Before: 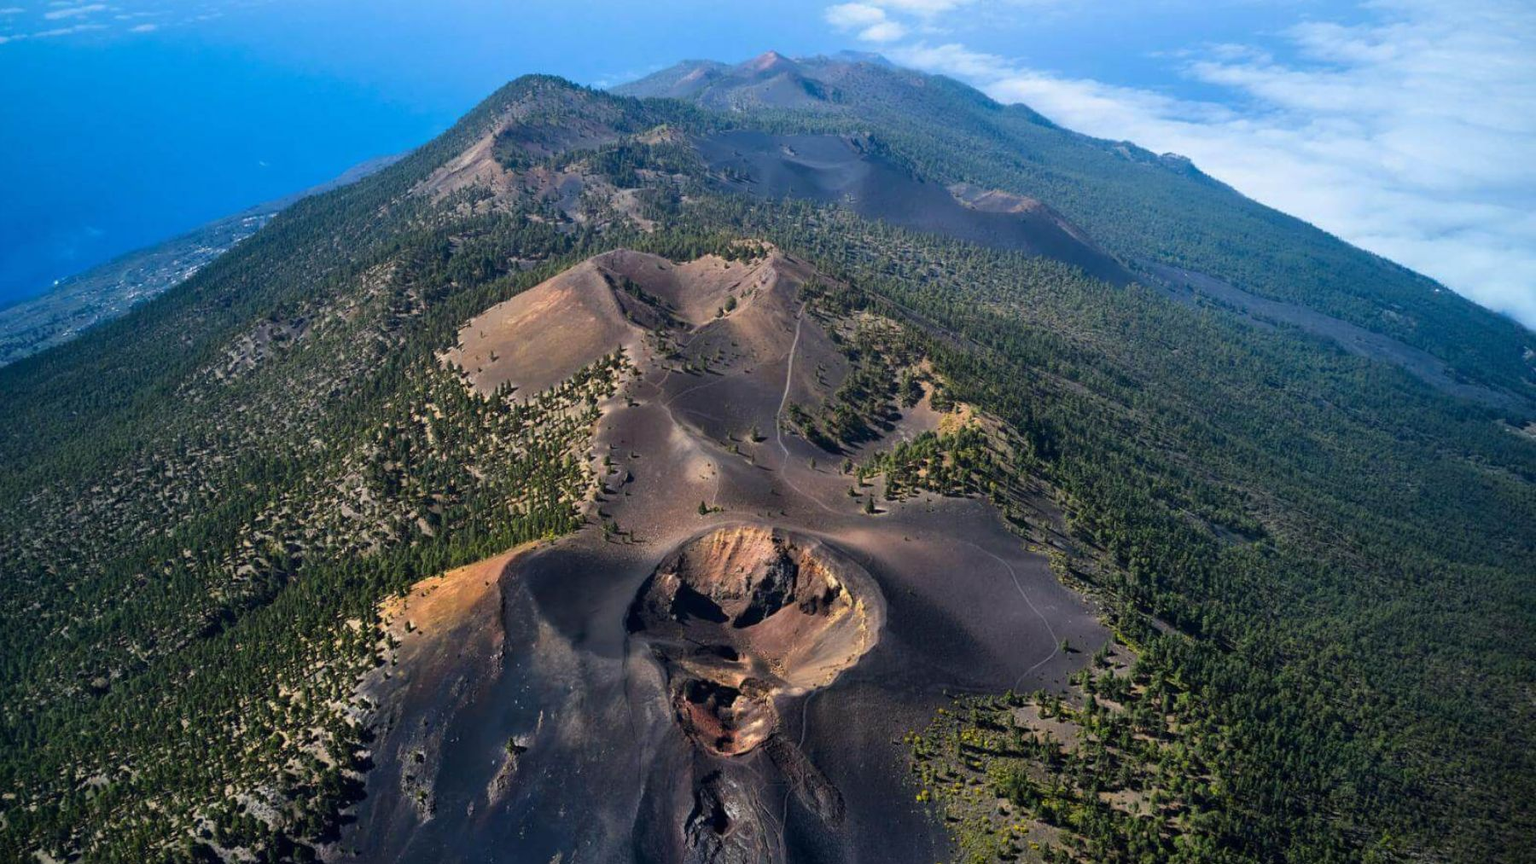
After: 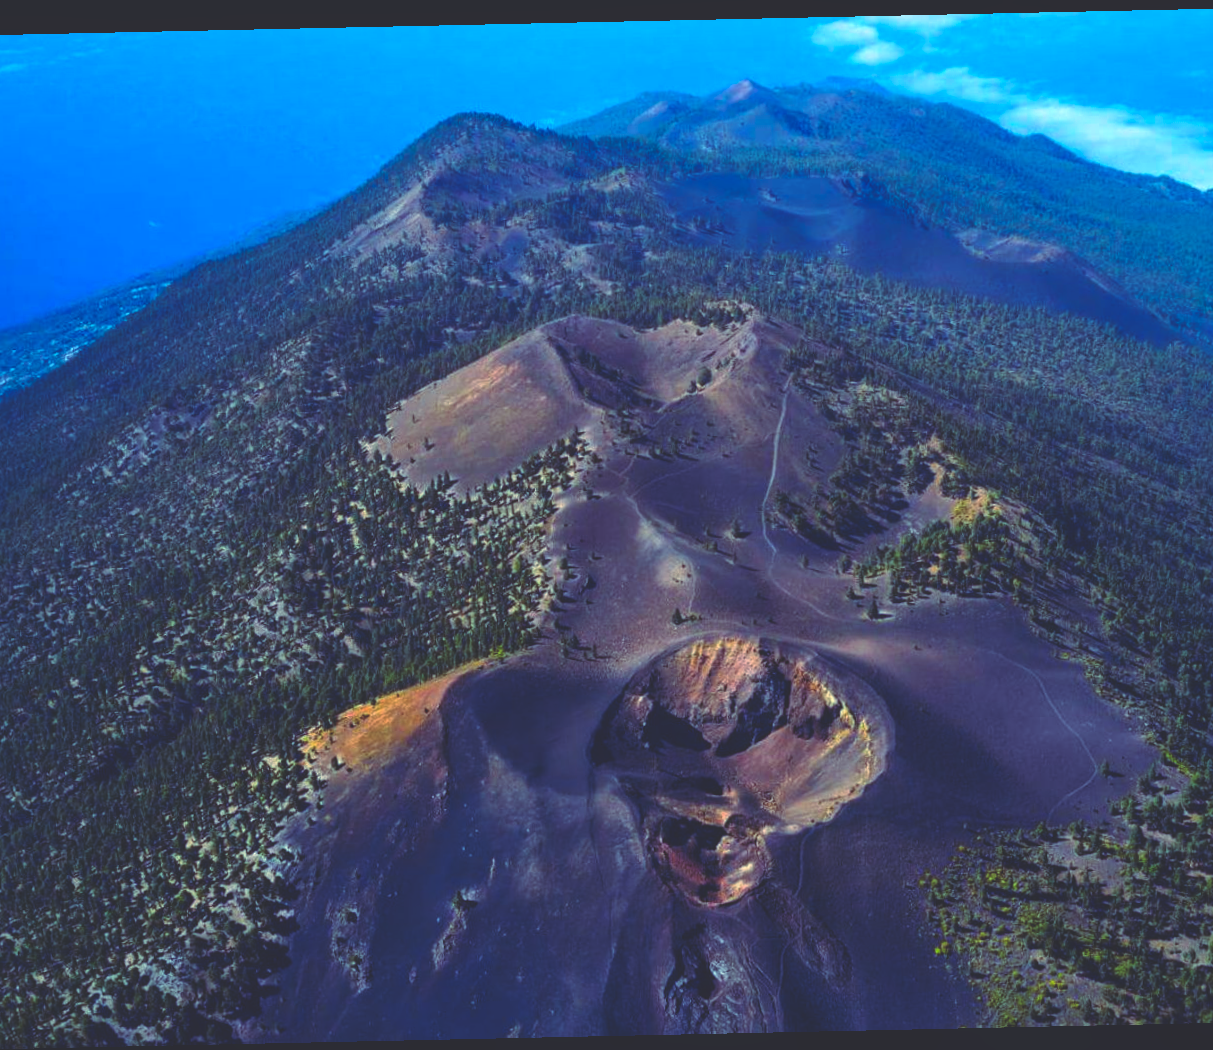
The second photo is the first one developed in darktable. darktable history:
local contrast: highlights 100%, shadows 100%, detail 120%, midtone range 0.2
rotate and perspective: rotation -1.24°, automatic cropping off
crop and rotate: left 8.786%, right 24.548%
rgb curve: curves: ch0 [(0, 0.186) (0.314, 0.284) (0.576, 0.466) (0.805, 0.691) (0.936, 0.886)]; ch1 [(0, 0.186) (0.314, 0.284) (0.581, 0.534) (0.771, 0.746) (0.936, 0.958)]; ch2 [(0, 0.216) (0.275, 0.39) (1, 1)], mode RGB, independent channels, compensate middle gray true, preserve colors none
color balance rgb: linear chroma grading › global chroma 15%, perceptual saturation grading › global saturation 30%
